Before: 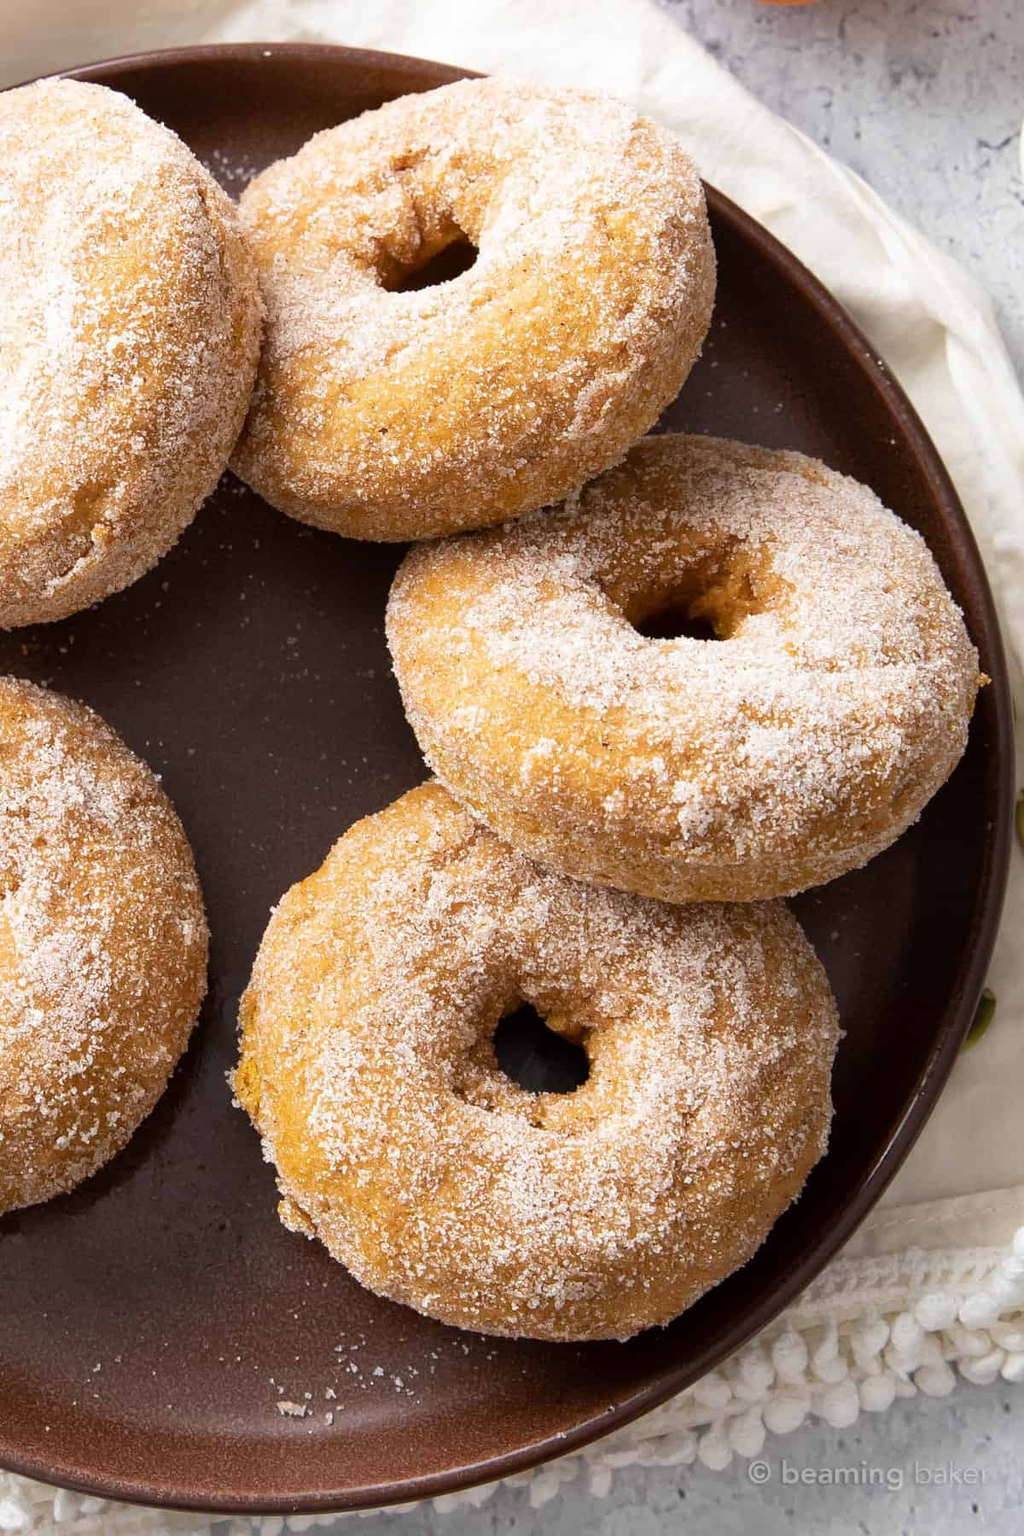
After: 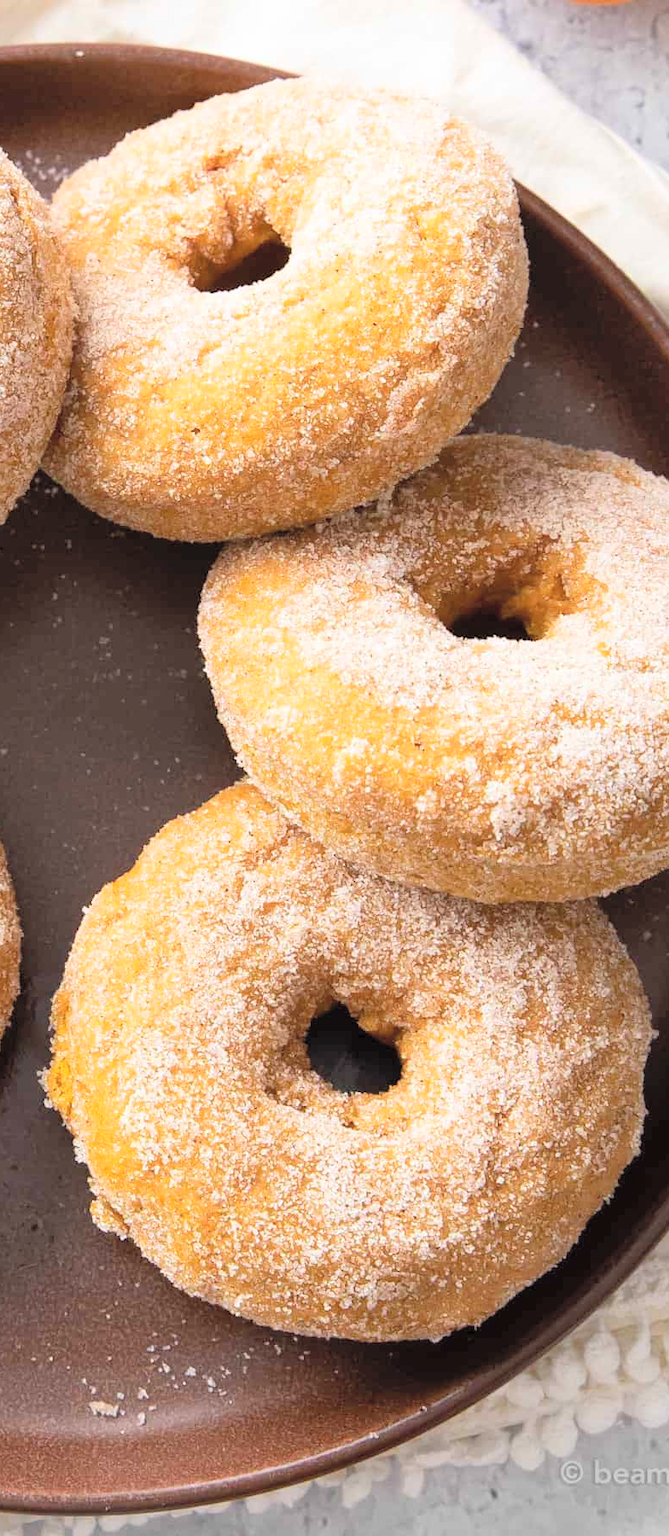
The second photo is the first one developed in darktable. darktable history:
contrast brightness saturation: contrast 0.099, brightness 0.301, saturation 0.145
crop and rotate: left 18.351%, right 16.209%
